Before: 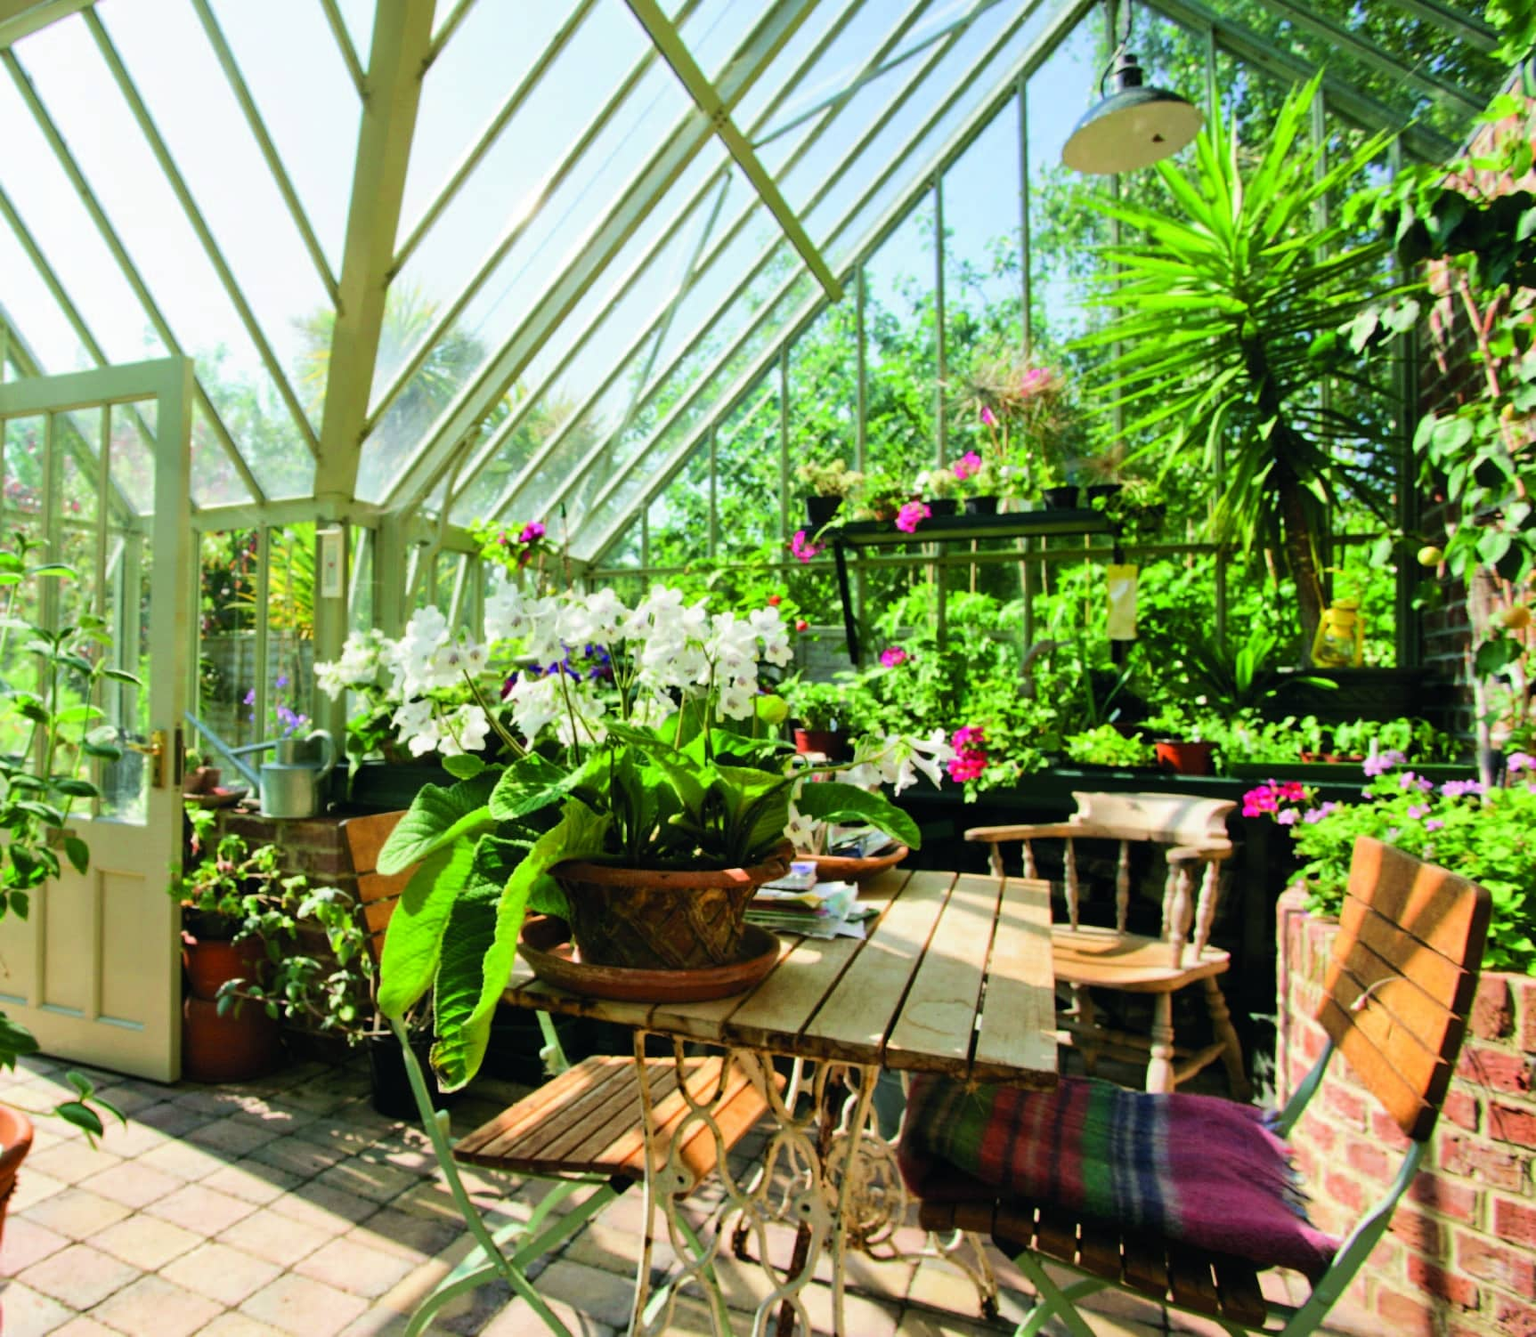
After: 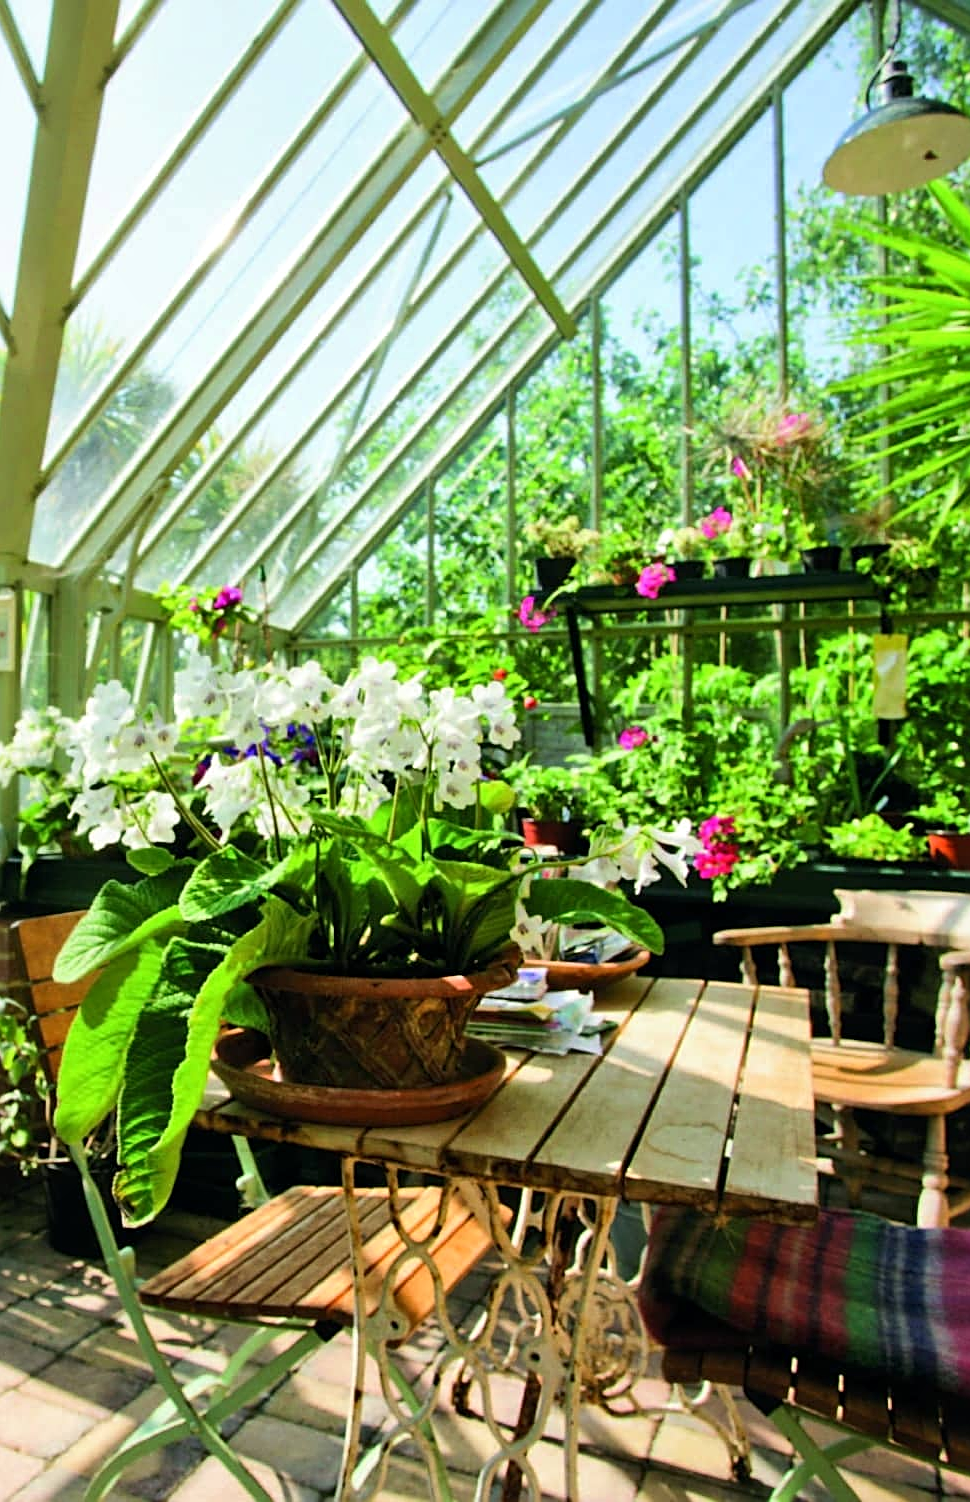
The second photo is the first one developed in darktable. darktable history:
sharpen: on, module defaults
crop: left 21.496%, right 22.254%
local contrast: mode bilateral grid, contrast 20, coarseness 50, detail 120%, midtone range 0.2
